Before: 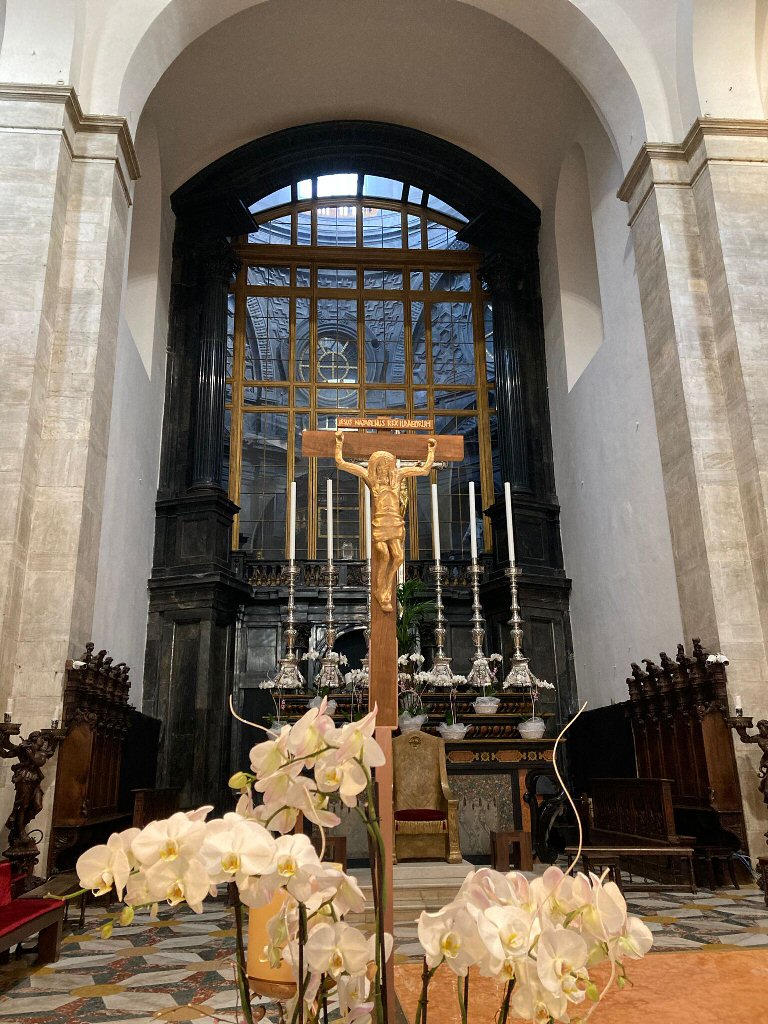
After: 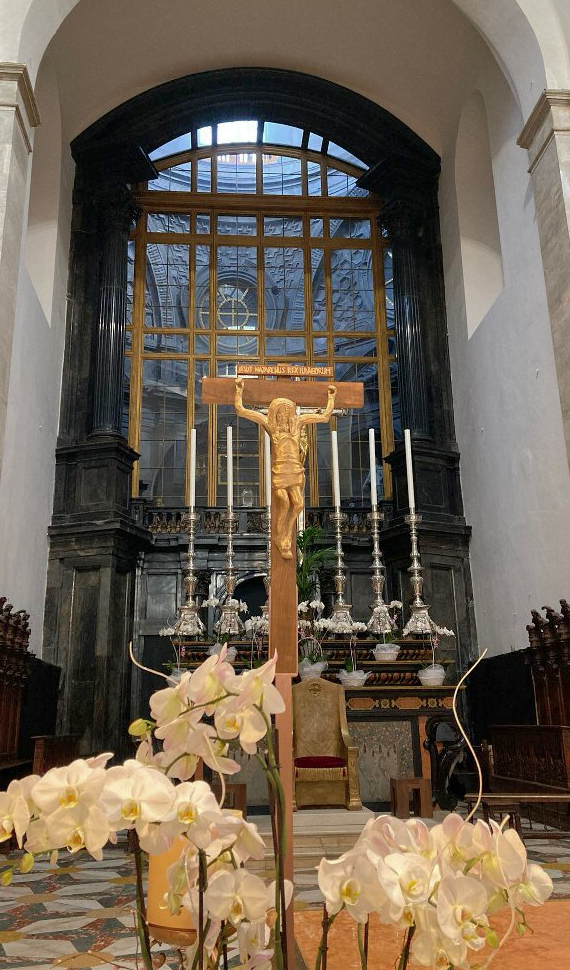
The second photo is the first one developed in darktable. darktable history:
crop and rotate: left 13.15%, top 5.251%, right 12.609%
shadows and highlights: on, module defaults
